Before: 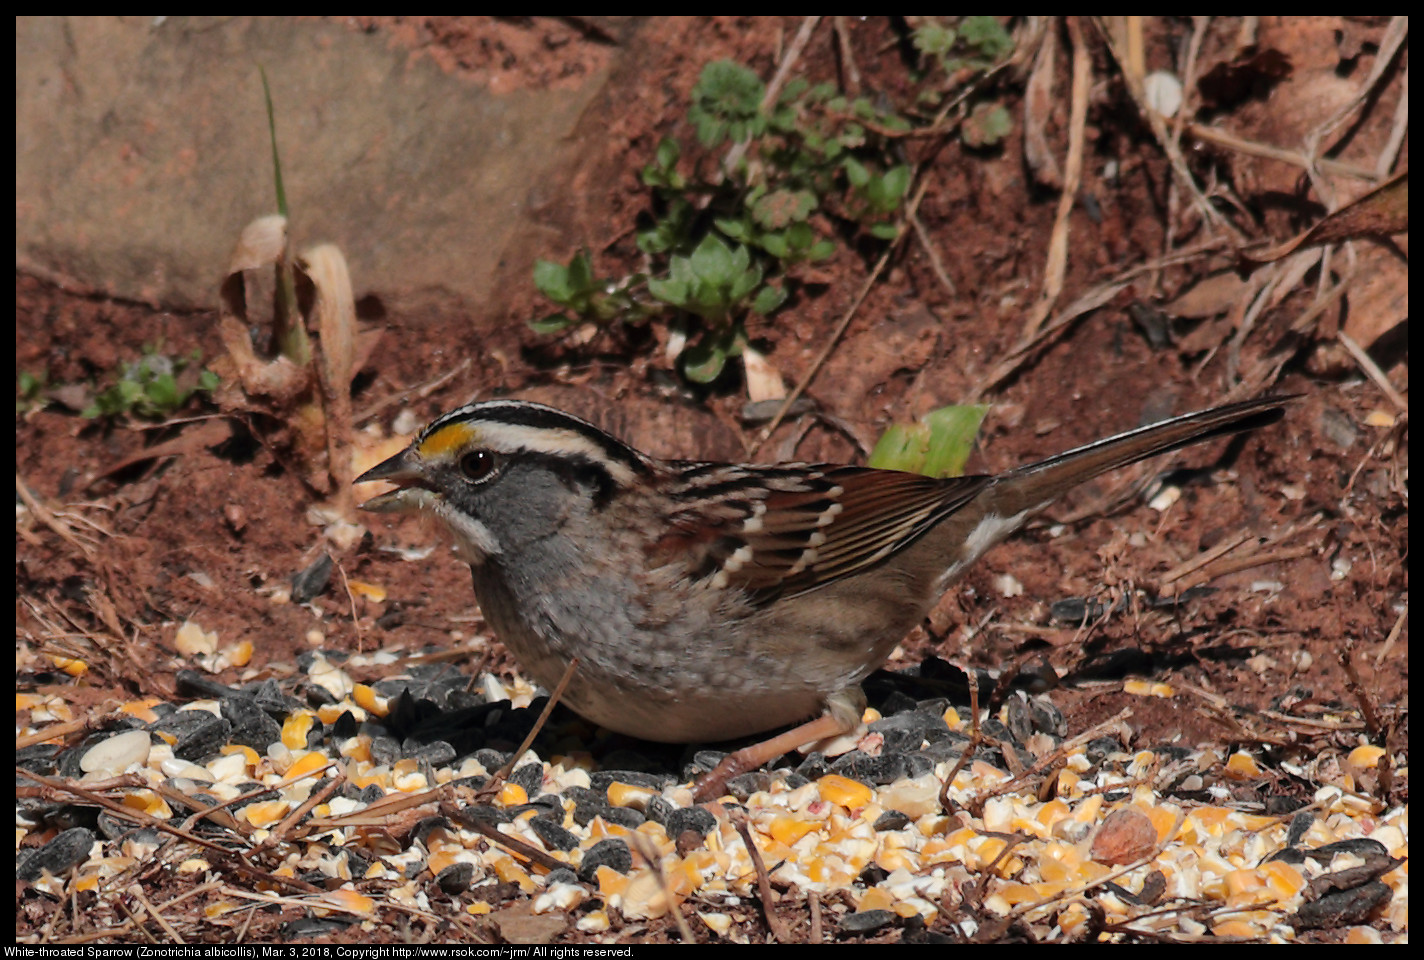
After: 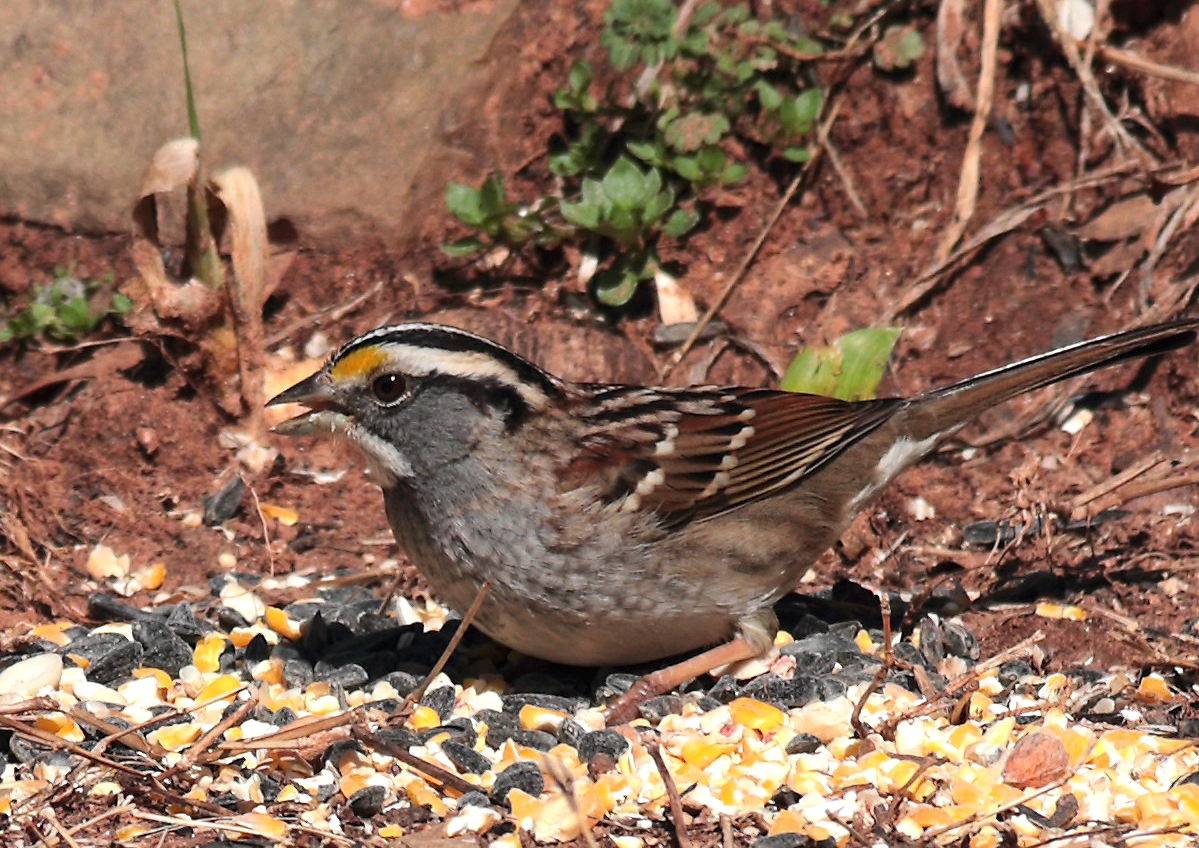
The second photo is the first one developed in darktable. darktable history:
sharpen: amount 0.216
shadows and highlights: shadows -23.63, highlights 46.01, soften with gaussian
crop: left 6.24%, top 8.058%, right 9.551%, bottom 3.522%
exposure: black level correction 0, exposure 0.697 EV, compensate exposure bias true, compensate highlight preservation false
